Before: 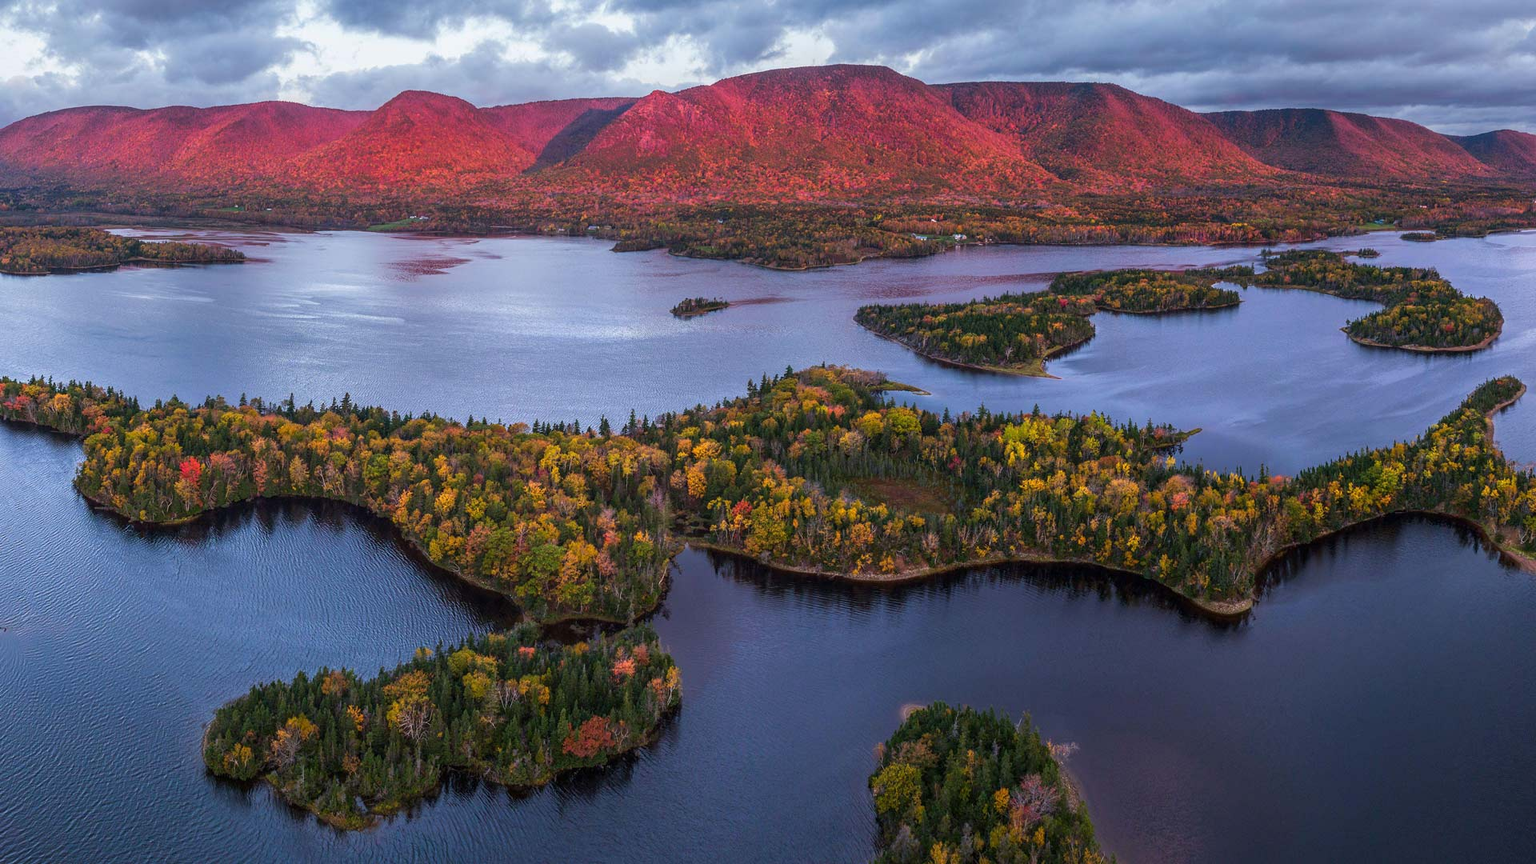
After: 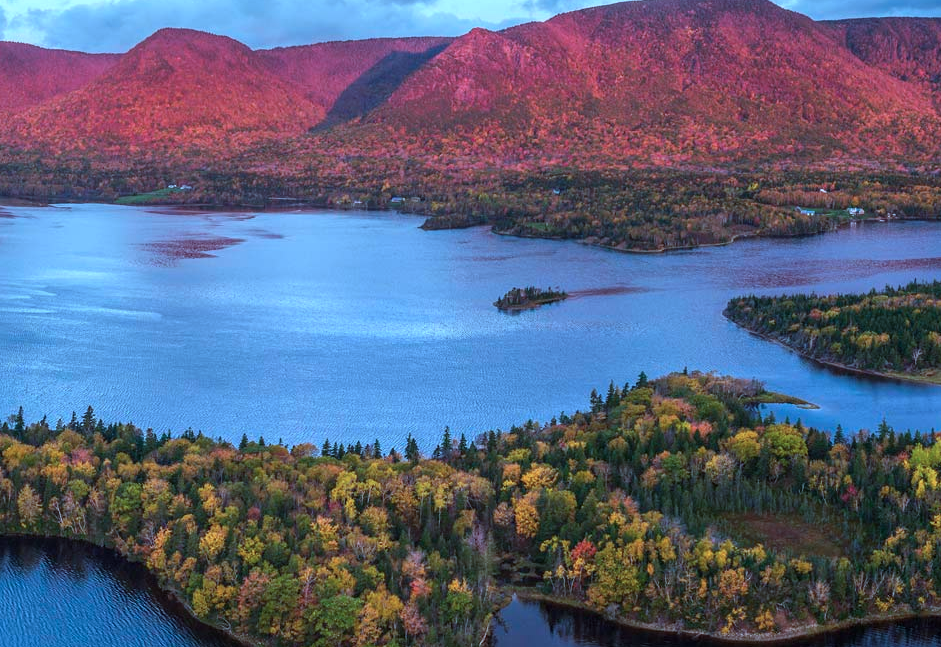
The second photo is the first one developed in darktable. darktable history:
color correction: highlights a* -11.25, highlights b* -15.41
crop: left 17.919%, top 7.899%, right 33.057%, bottom 32.128%
color calibration: x 0.37, y 0.382, temperature 4319.49 K
